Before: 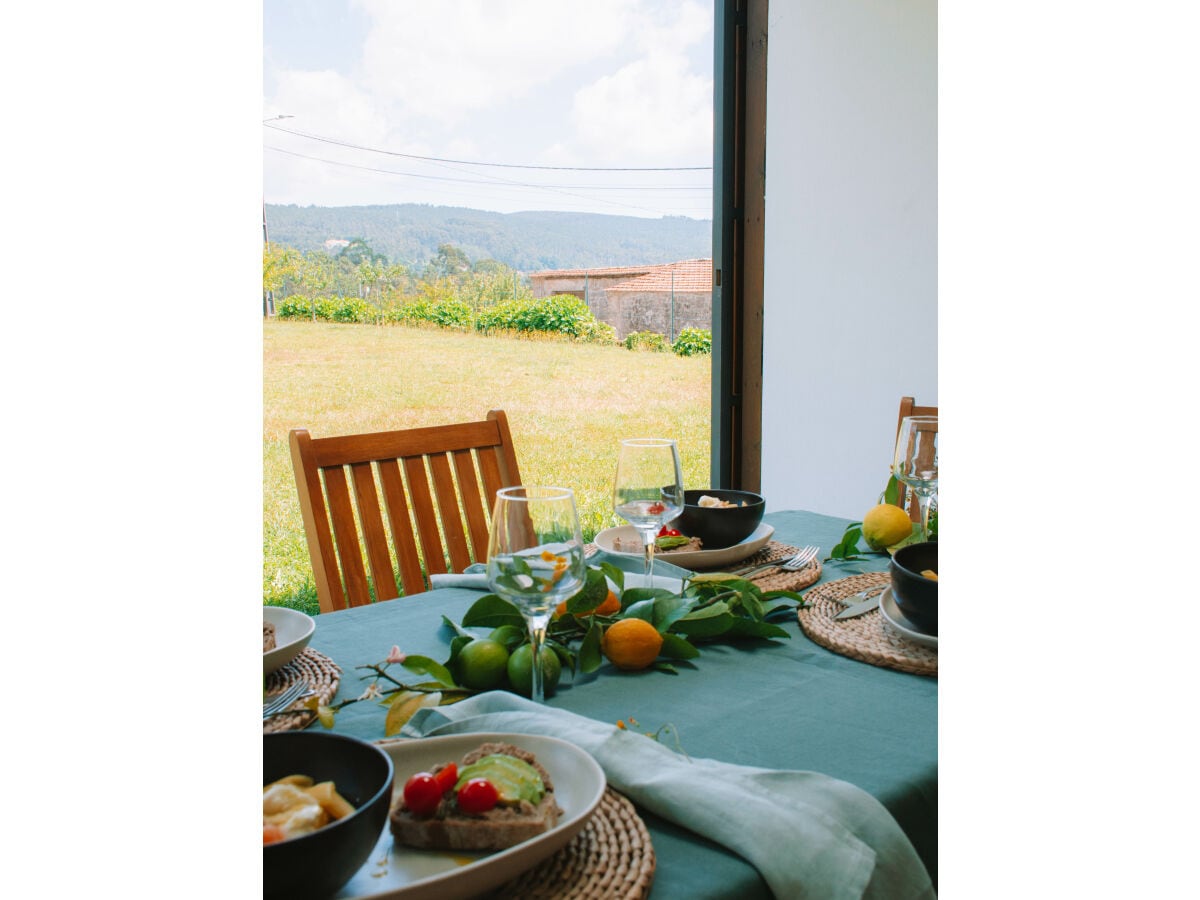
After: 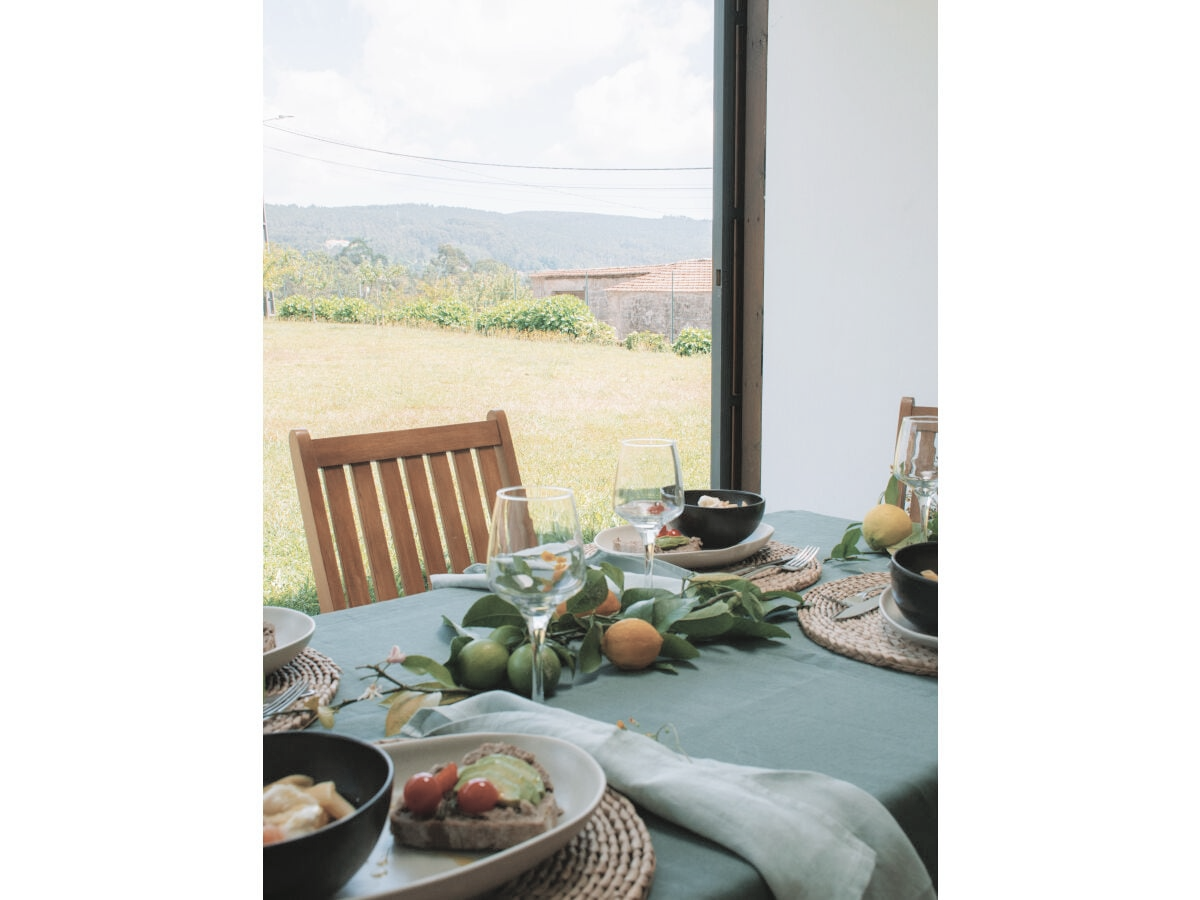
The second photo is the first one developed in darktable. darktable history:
haze removal: compatibility mode true, adaptive false
contrast brightness saturation: brightness 0.186, saturation -0.488
